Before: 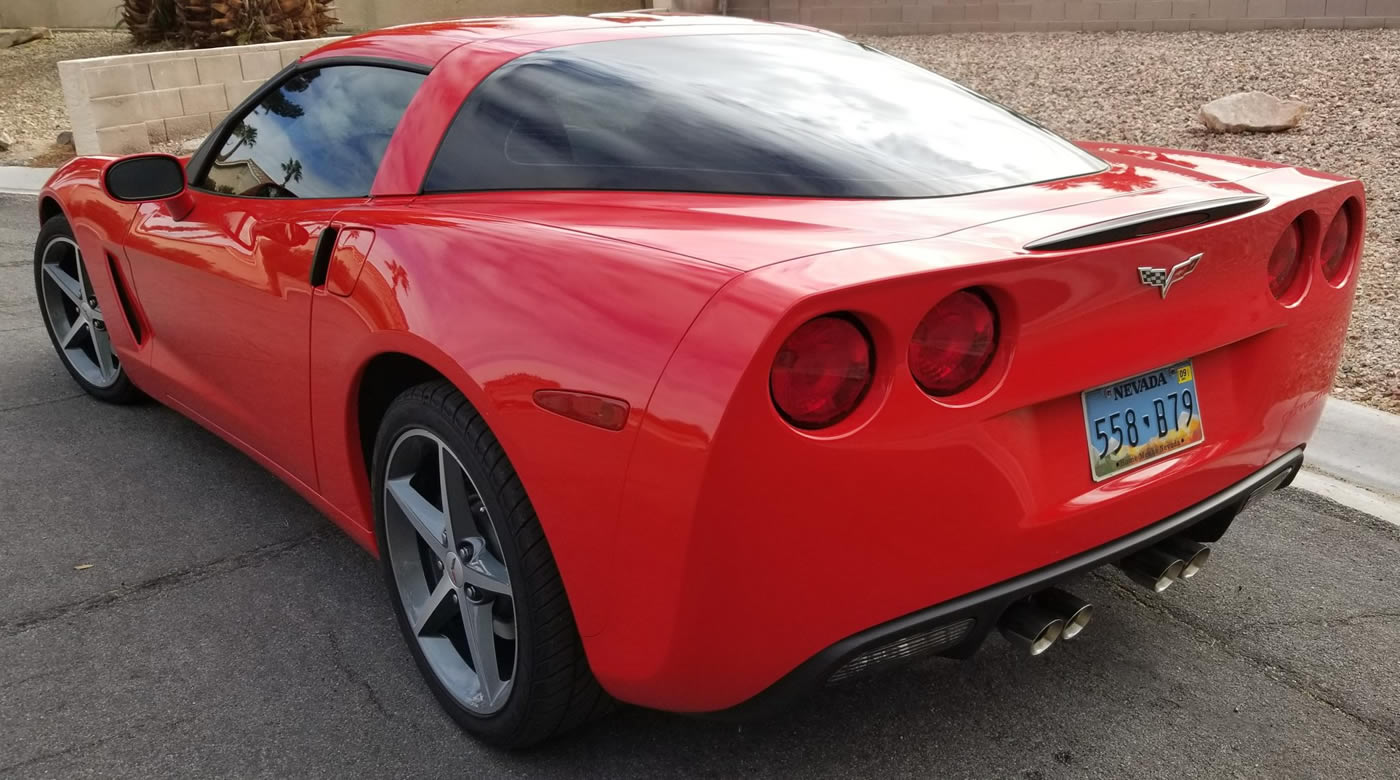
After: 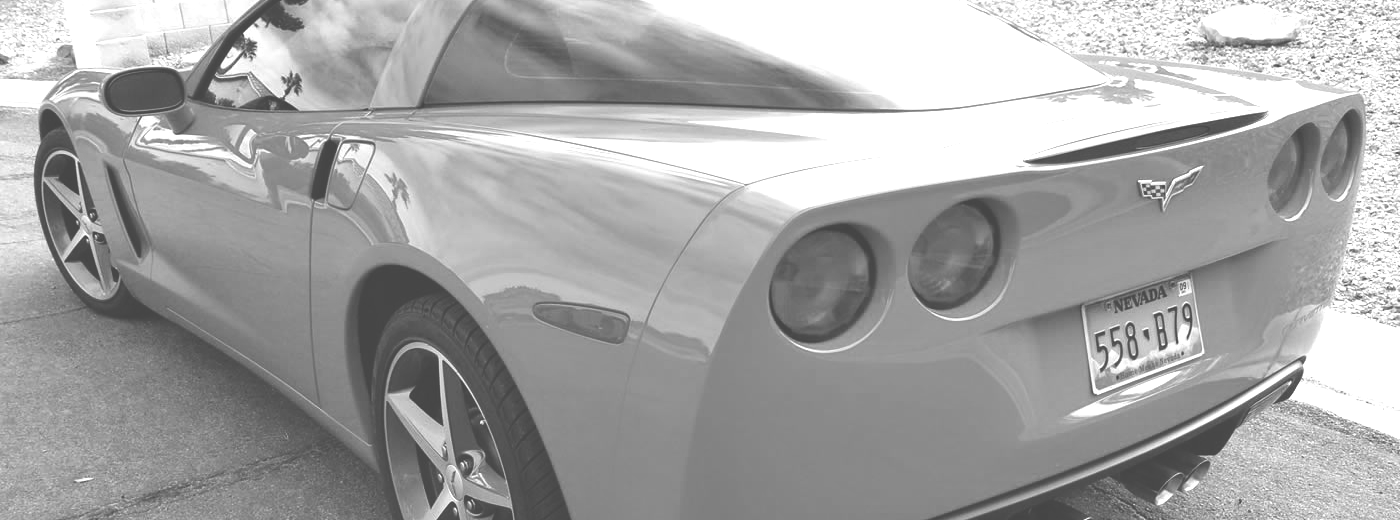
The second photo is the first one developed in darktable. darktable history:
monochrome: on, module defaults
crop: top 11.166%, bottom 22.168%
exposure: black level correction -0.023, exposure 1.397 EV, compensate highlight preservation false
